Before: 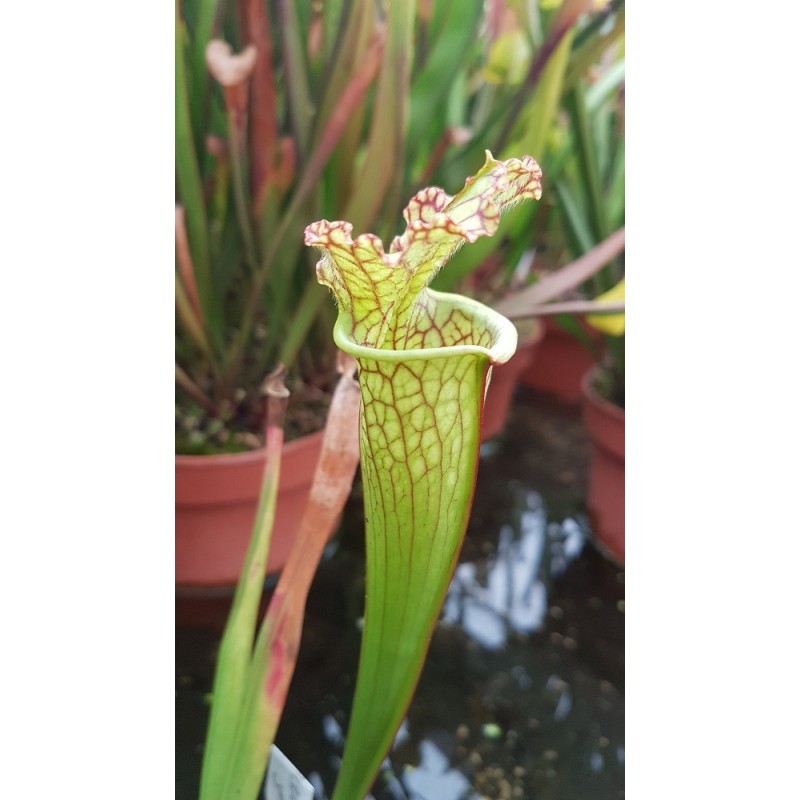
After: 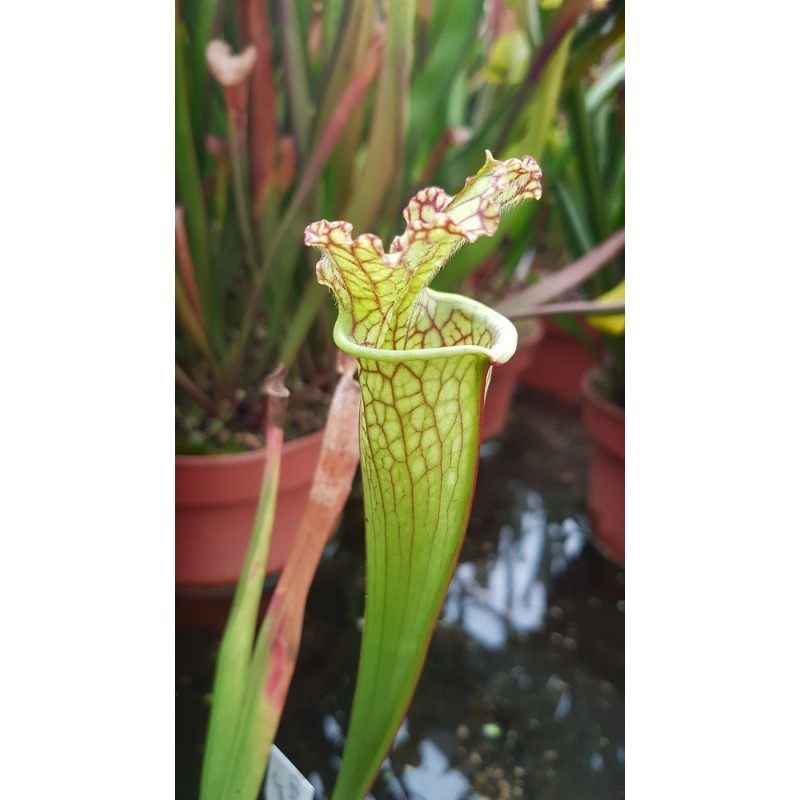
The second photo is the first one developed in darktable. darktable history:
shadows and highlights: shadows 24.41, highlights -76.63, soften with gaussian
